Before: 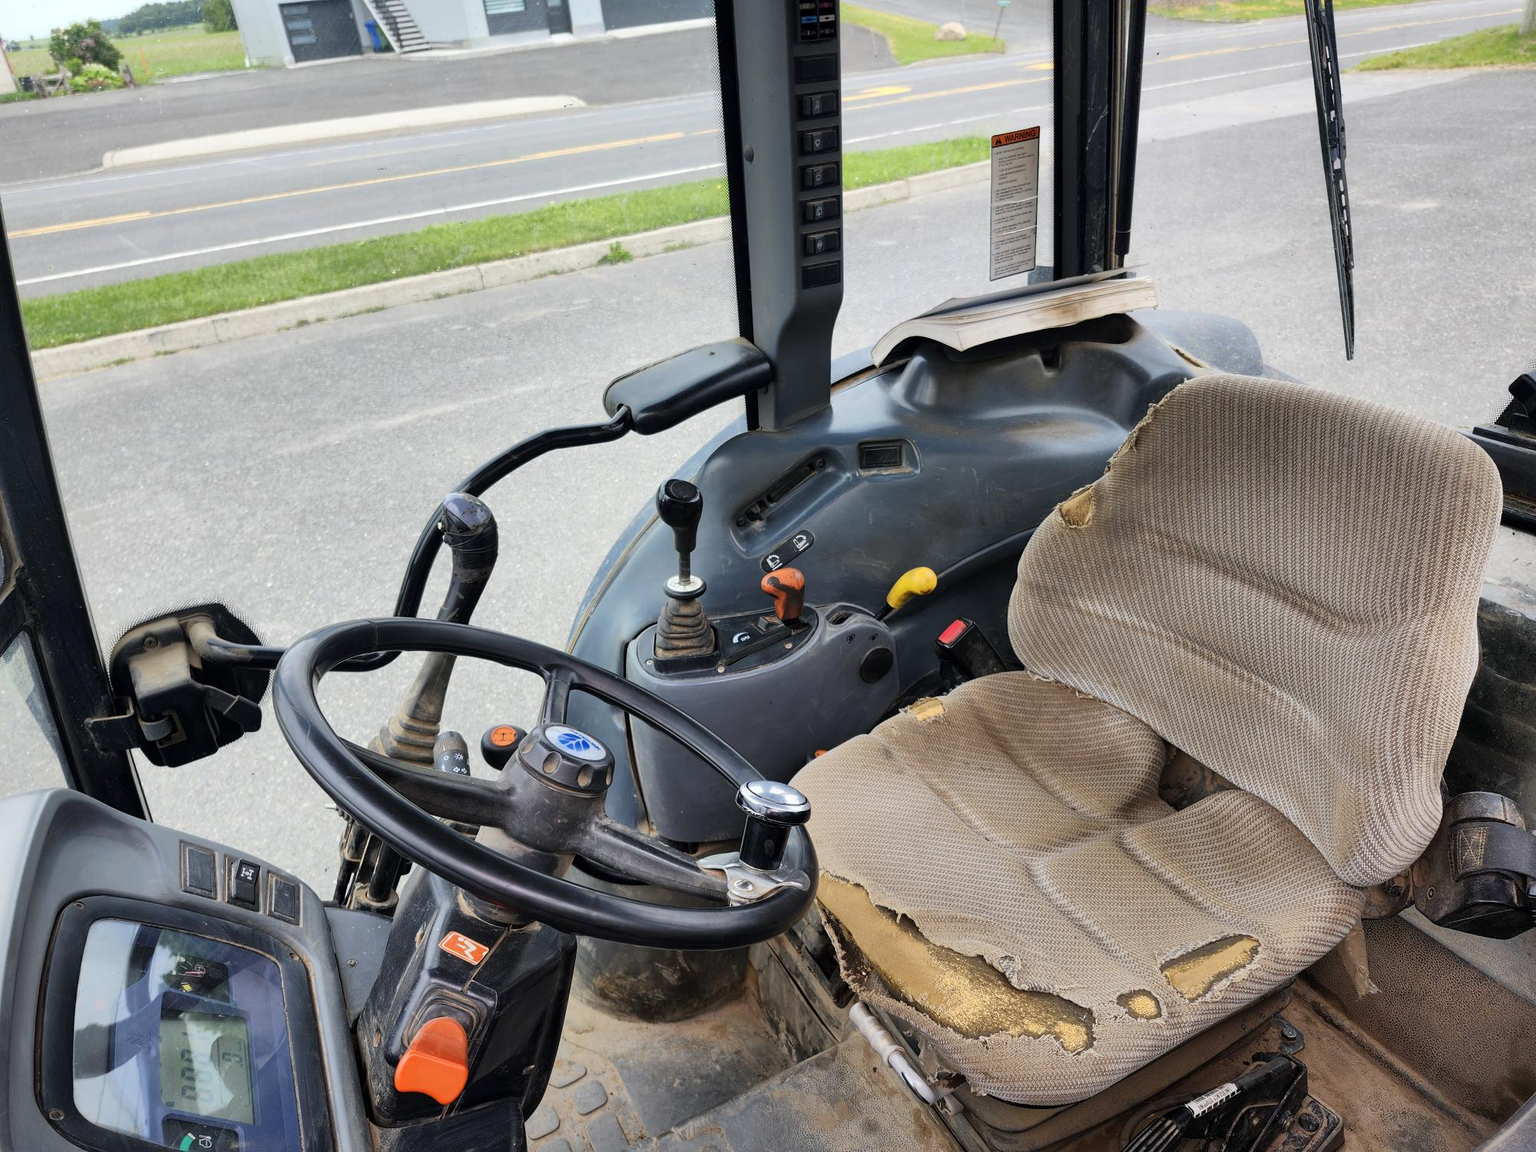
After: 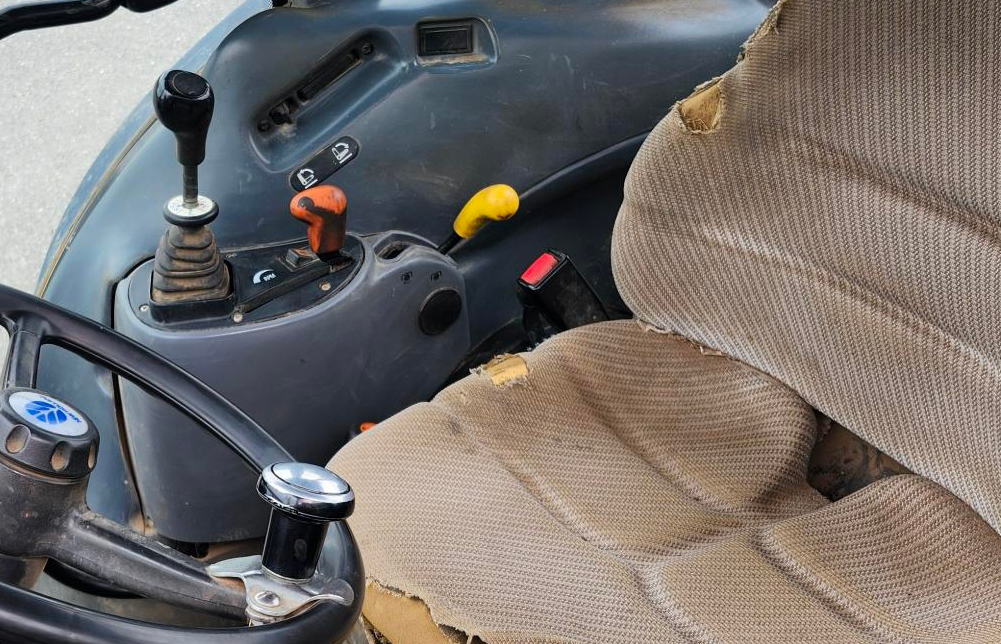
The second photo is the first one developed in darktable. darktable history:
crop: left 35.067%, top 36.982%, right 14.838%, bottom 20.02%
